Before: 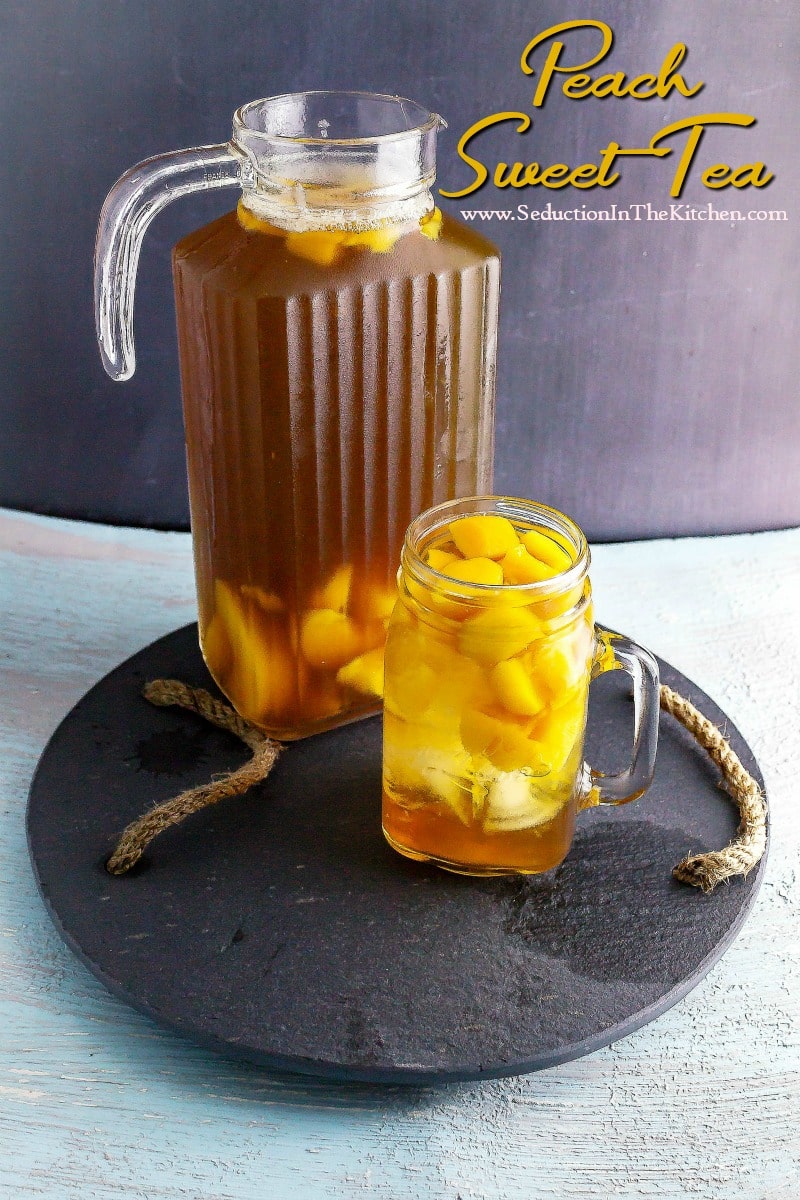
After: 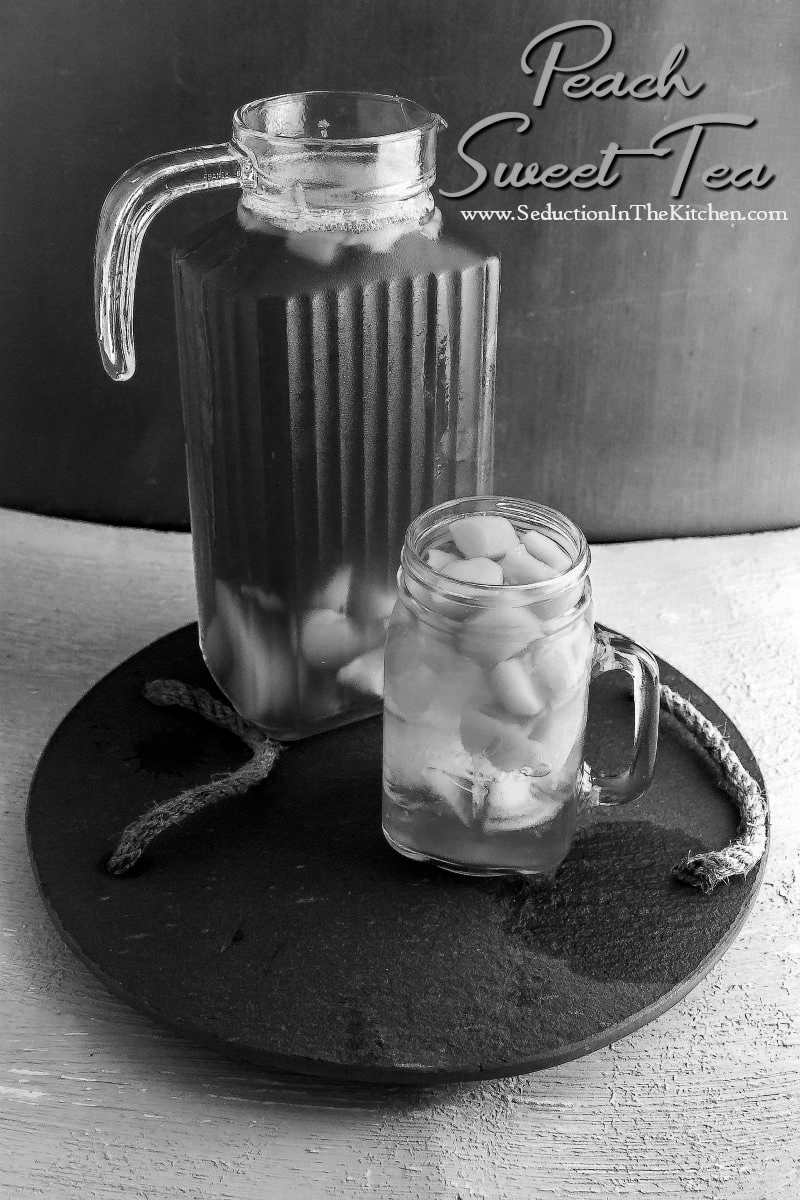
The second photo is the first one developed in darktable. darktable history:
color zones: curves: ch0 [(0.25, 0.5) (0.636, 0.25) (0.75, 0.5)]
contrast brightness saturation: brightness -0.2, saturation 0.08
tone equalizer: on, module defaults
monochrome: a 2.21, b -1.33, size 2.2
